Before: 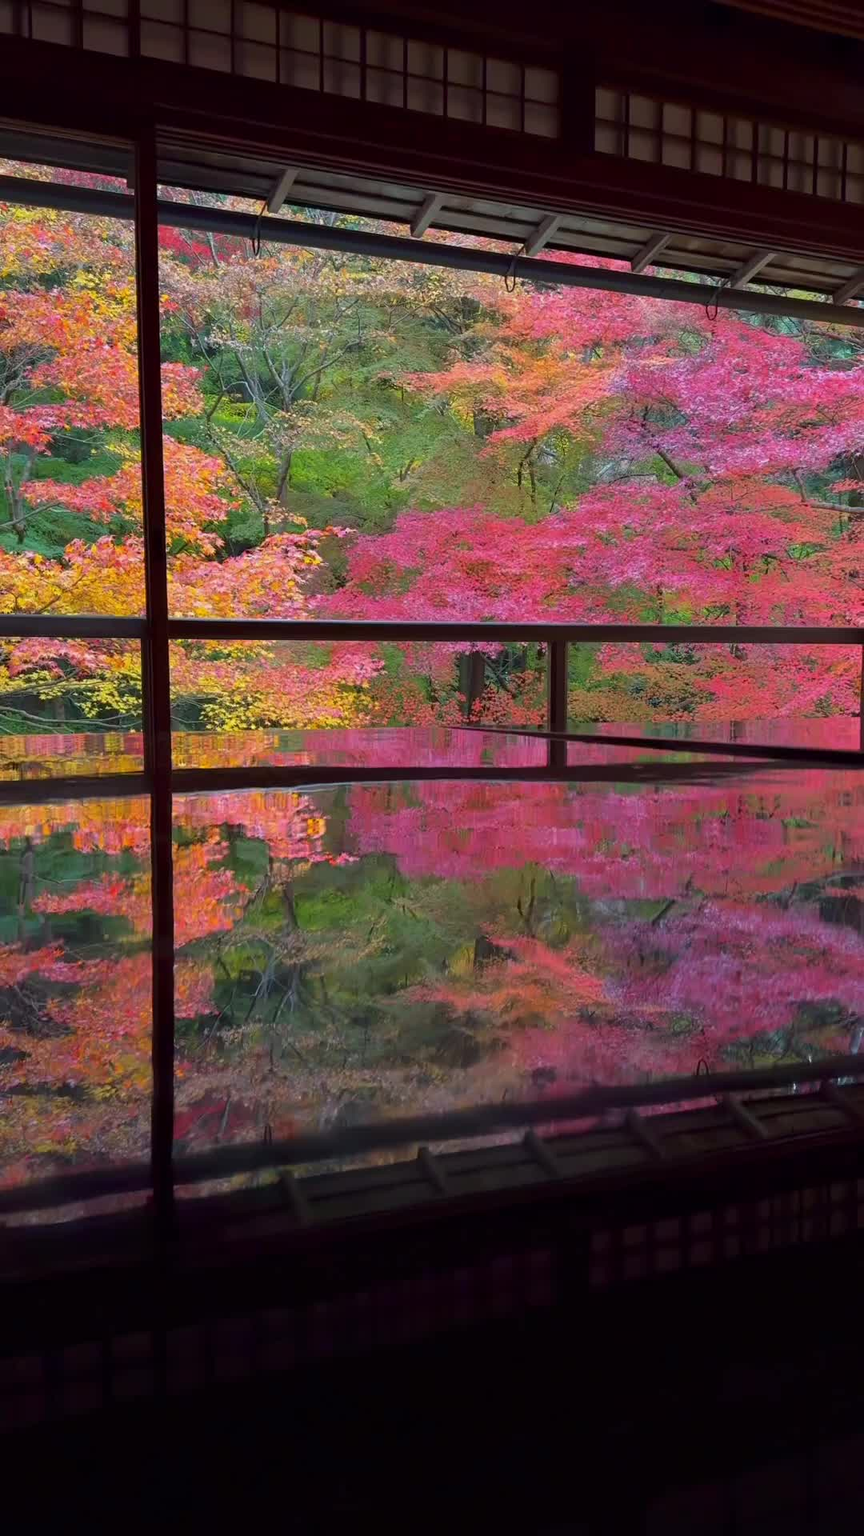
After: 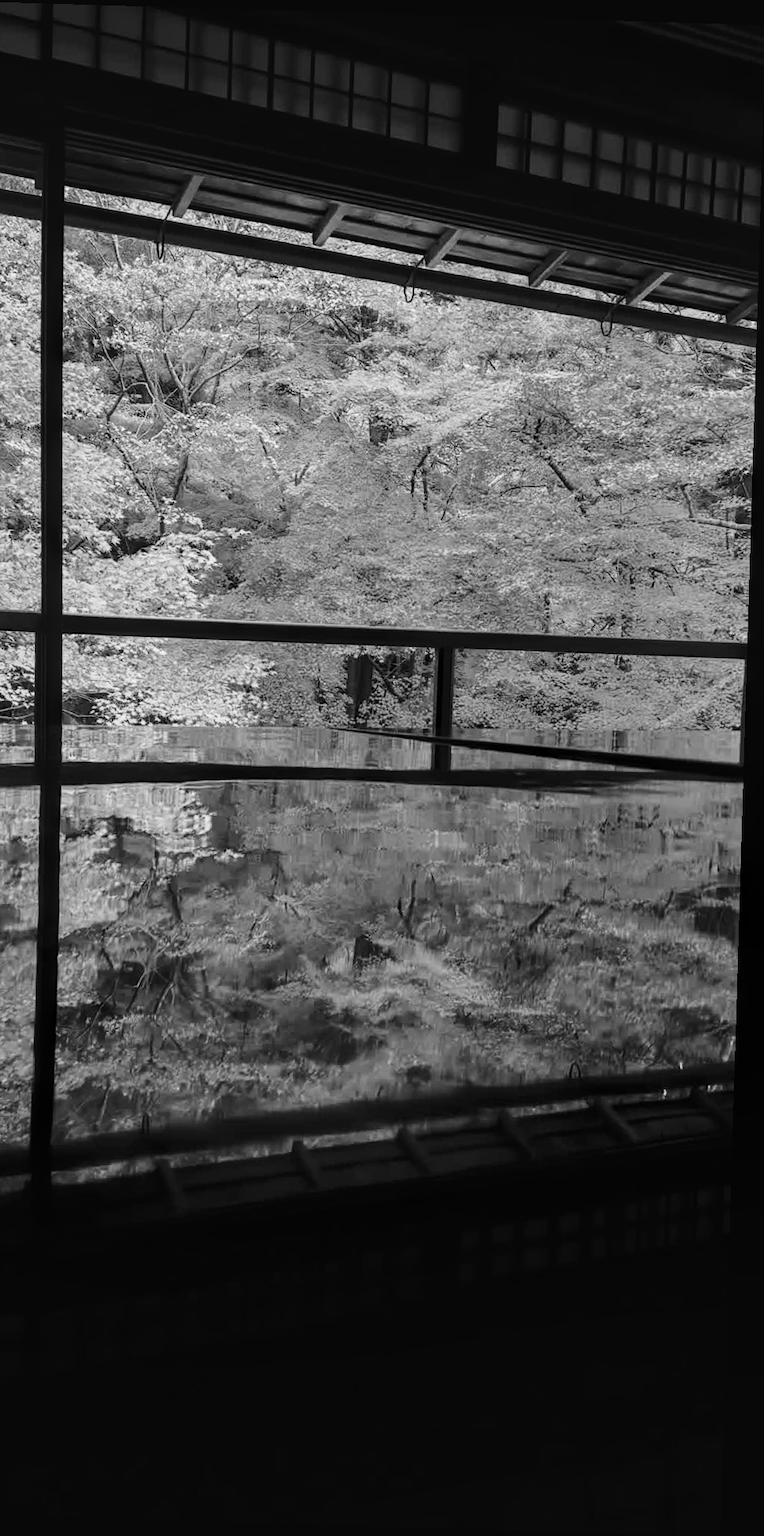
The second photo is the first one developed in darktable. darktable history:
crop and rotate: left 14.584%
tone curve: curves: ch0 [(0.003, 0.023) (0.071, 0.052) (0.249, 0.201) (0.466, 0.557) (0.625, 0.761) (0.783, 0.9) (0.994, 0.968)]; ch1 [(0, 0) (0.262, 0.227) (0.417, 0.386) (0.469, 0.467) (0.502, 0.498) (0.531, 0.521) (0.576, 0.586) (0.612, 0.634) (0.634, 0.68) (0.686, 0.728) (0.994, 0.987)]; ch2 [(0, 0) (0.262, 0.188) (0.385, 0.353) (0.427, 0.424) (0.495, 0.493) (0.518, 0.544) (0.55, 0.579) (0.595, 0.621) (0.644, 0.748) (1, 1)], color space Lab, independent channels, preserve colors none
local contrast: on, module defaults
rotate and perspective: rotation 1.72°, automatic cropping off
monochrome: on, module defaults
